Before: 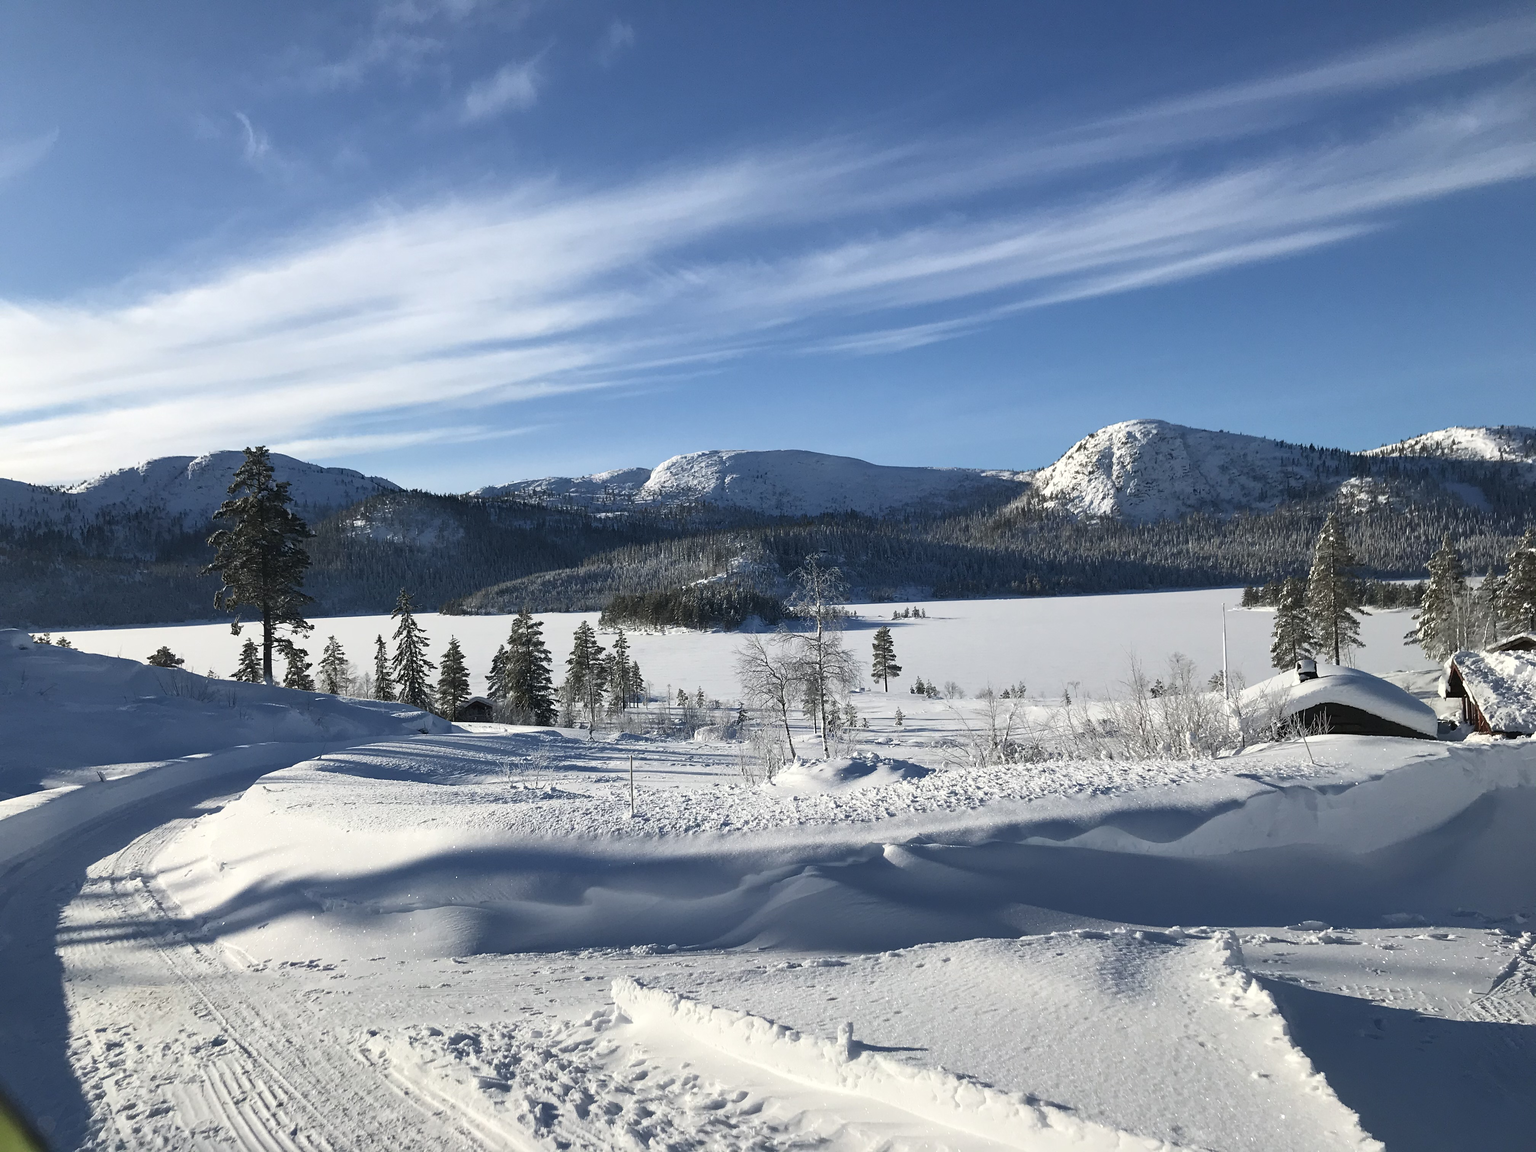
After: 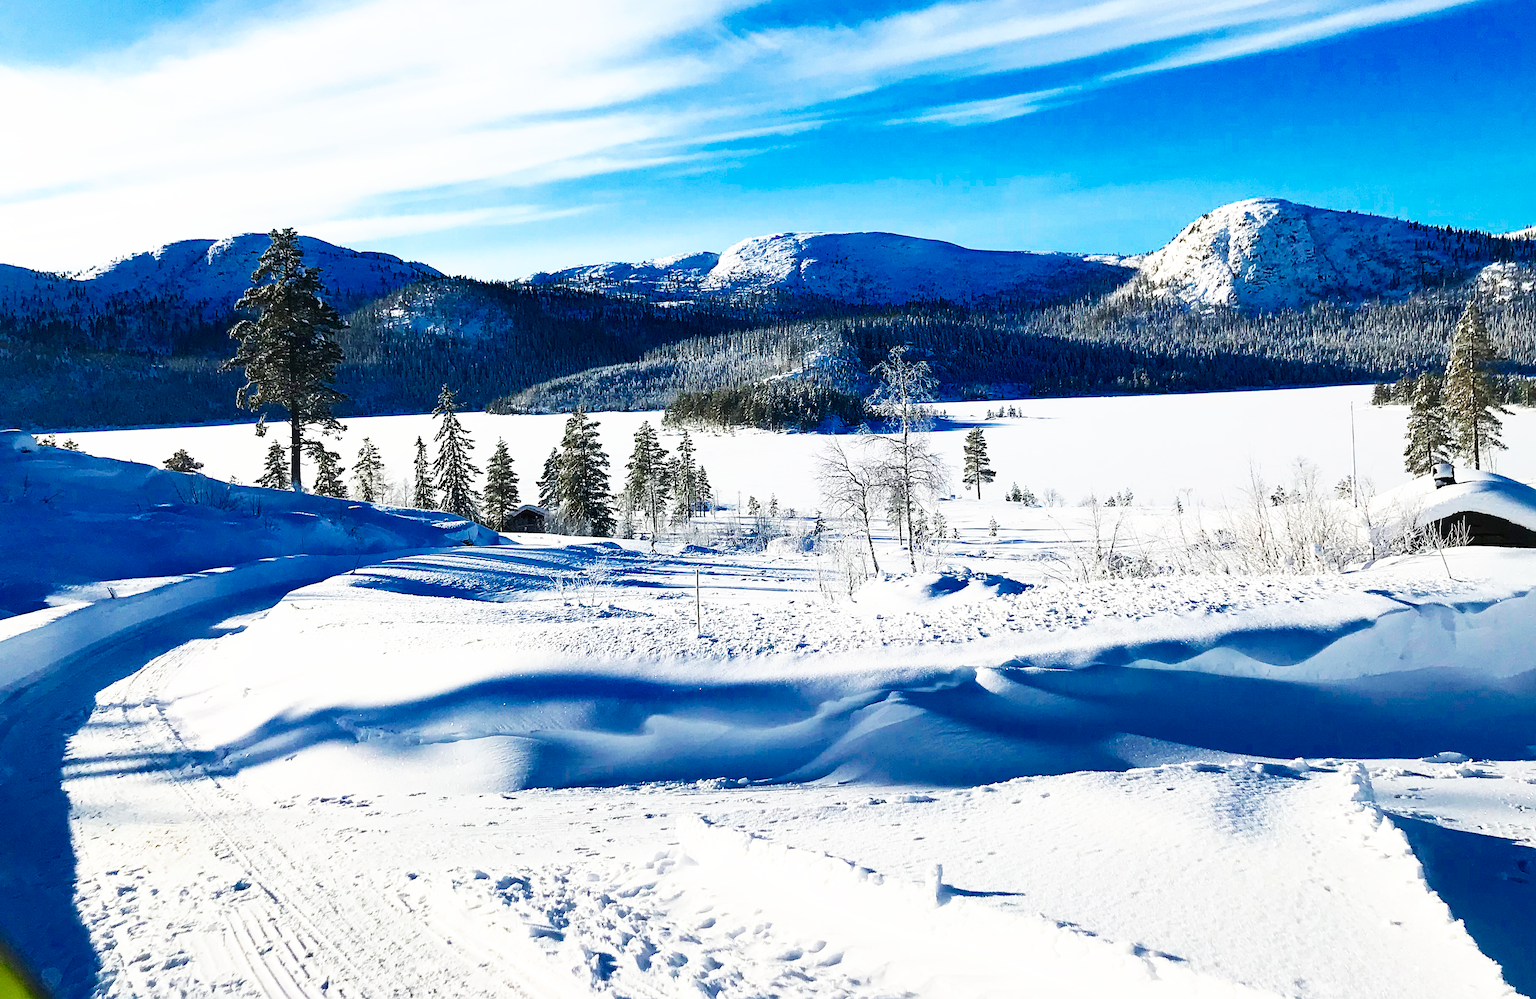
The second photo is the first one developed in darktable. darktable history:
sharpen: radius 2.503, amount 0.338
color balance rgb: perceptual saturation grading › global saturation 33.434%, global vibrance 16.428%, saturation formula JzAzBz (2021)
base curve: curves: ch0 [(0, 0) (0.007, 0.004) (0.027, 0.03) (0.046, 0.07) (0.207, 0.54) (0.442, 0.872) (0.673, 0.972) (1, 1)], preserve colors none
crop: top 20.836%, right 9.433%, bottom 0.323%
